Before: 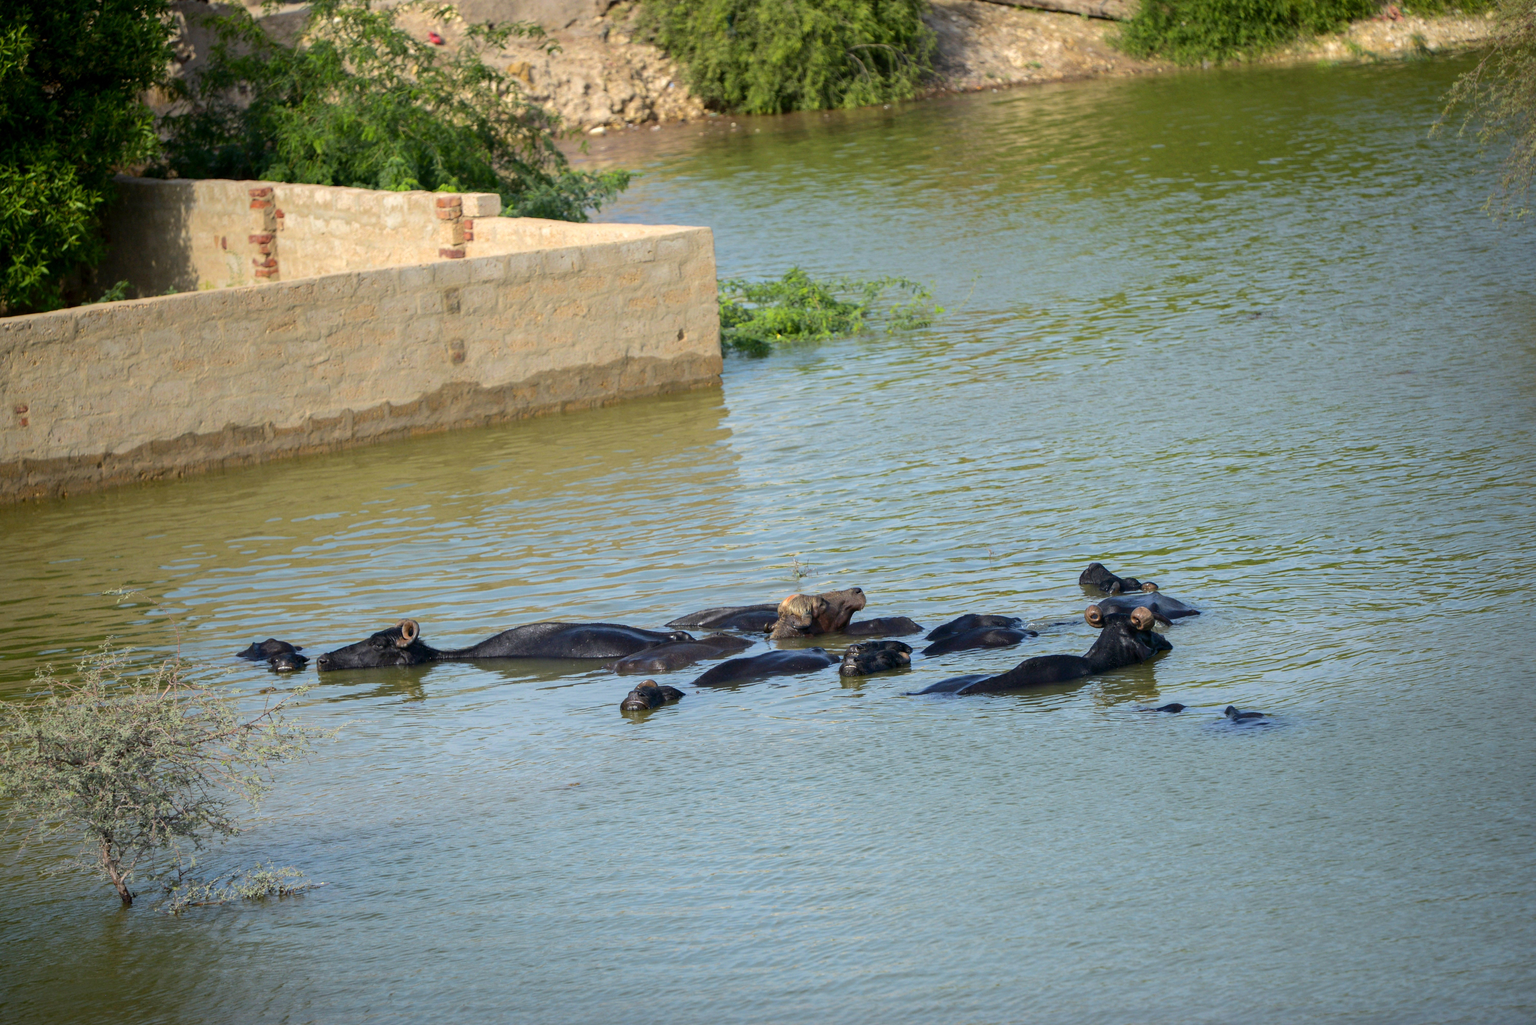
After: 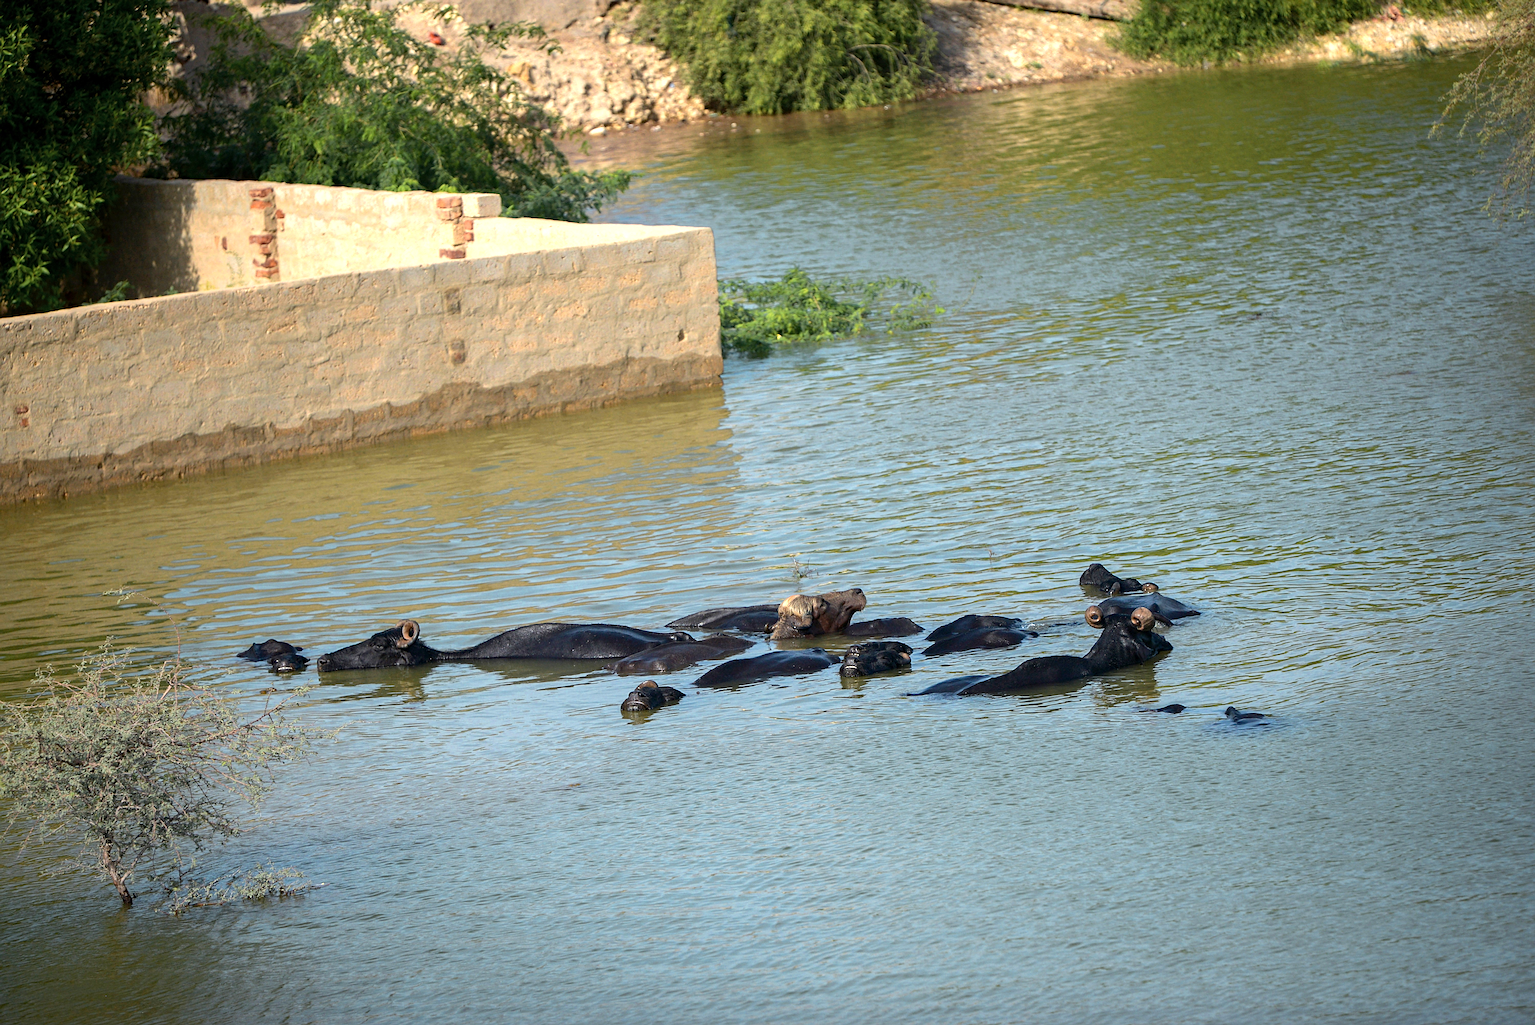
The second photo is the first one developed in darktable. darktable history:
haze removal: compatibility mode true, adaptive false
sharpen: radius 2.676, amount 0.669
color zones: curves: ch0 [(0.018, 0.548) (0.197, 0.654) (0.425, 0.447) (0.605, 0.658) (0.732, 0.579)]; ch1 [(0.105, 0.531) (0.224, 0.531) (0.386, 0.39) (0.618, 0.456) (0.732, 0.456) (0.956, 0.421)]; ch2 [(0.039, 0.583) (0.215, 0.465) (0.399, 0.544) (0.465, 0.548) (0.614, 0.447) (0.724, 0.43) (0.882, 0.623) (0.956, 0.632)]
